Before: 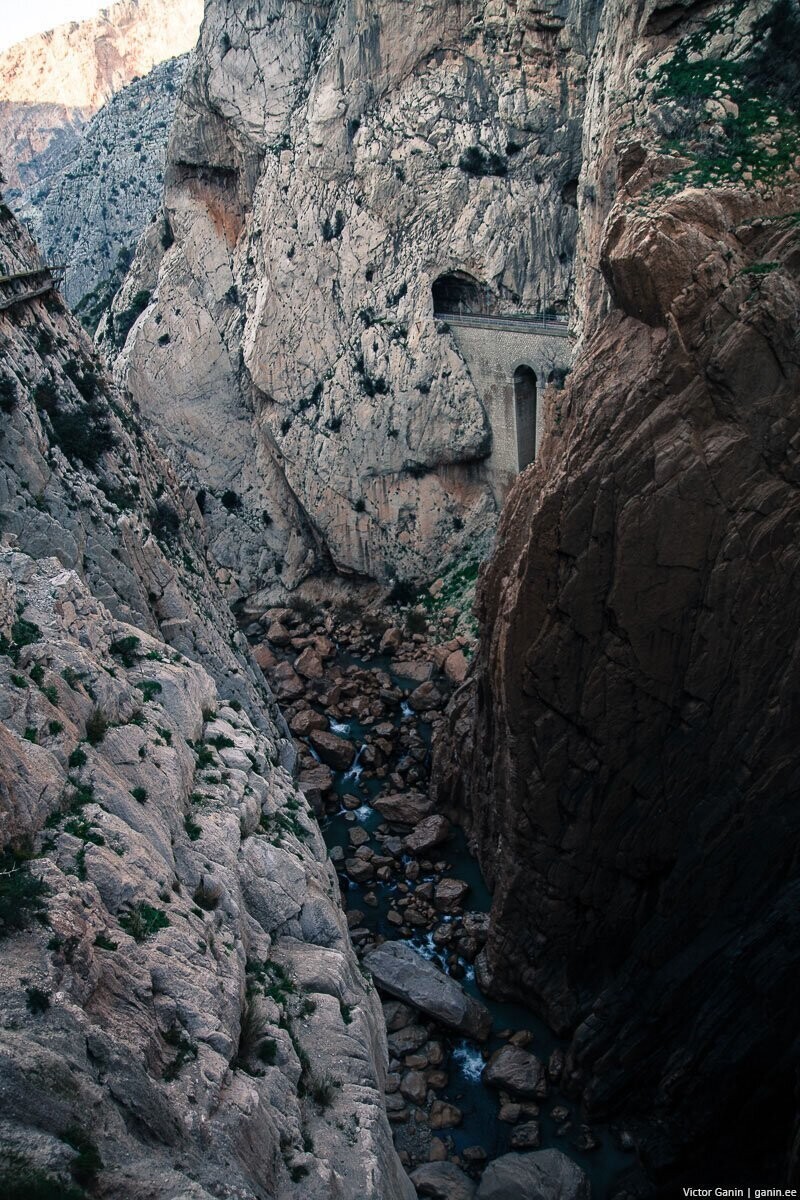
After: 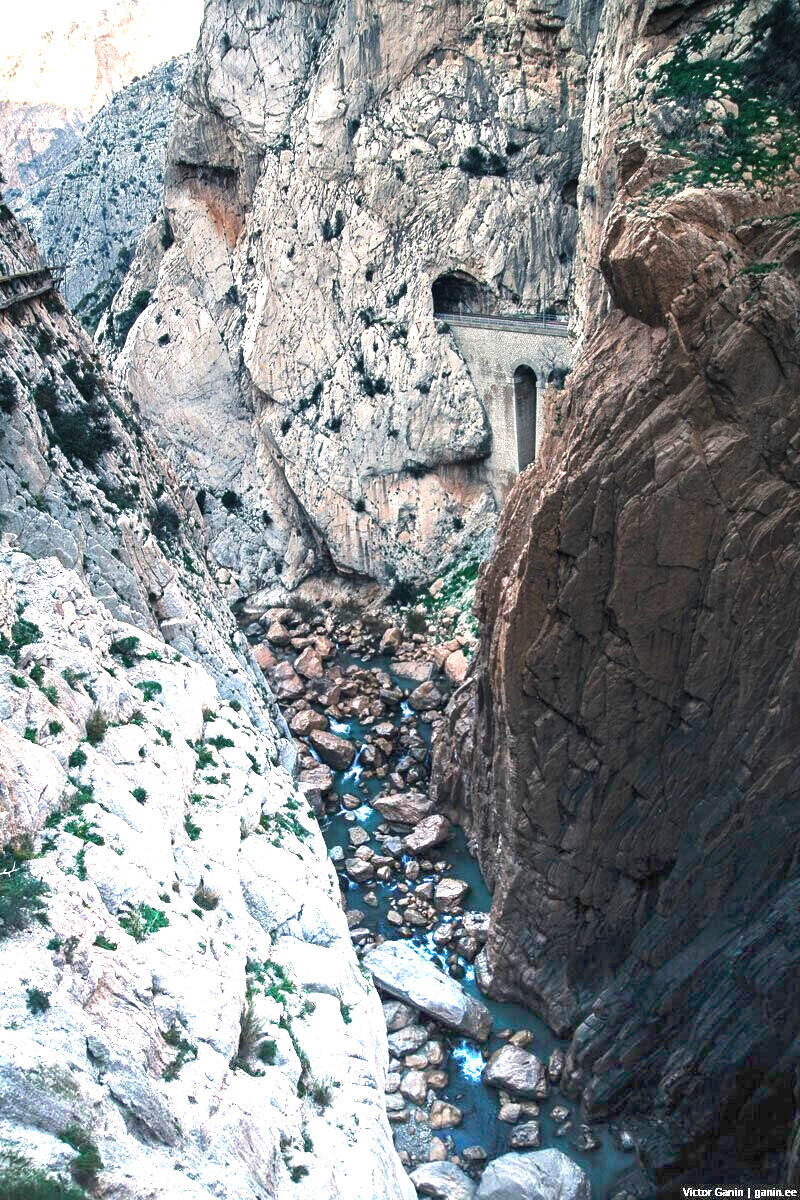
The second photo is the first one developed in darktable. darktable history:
exposure: black level correction 0, exposure 0.877 EV, compensate exposure bias true, compensate highlight preservation false
graduated density: density -3.9 EV
